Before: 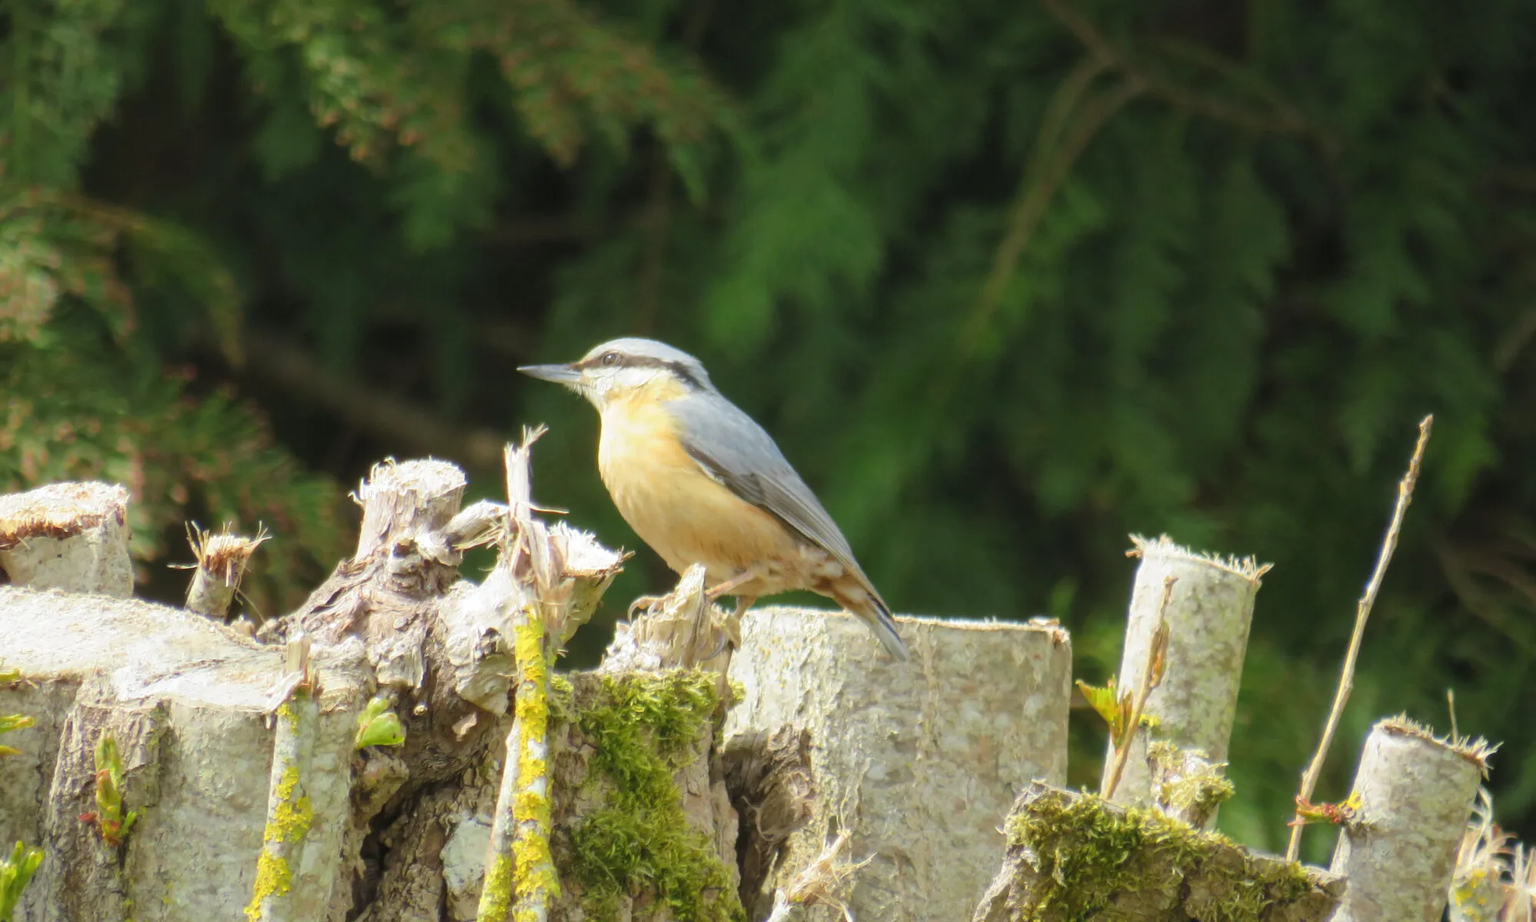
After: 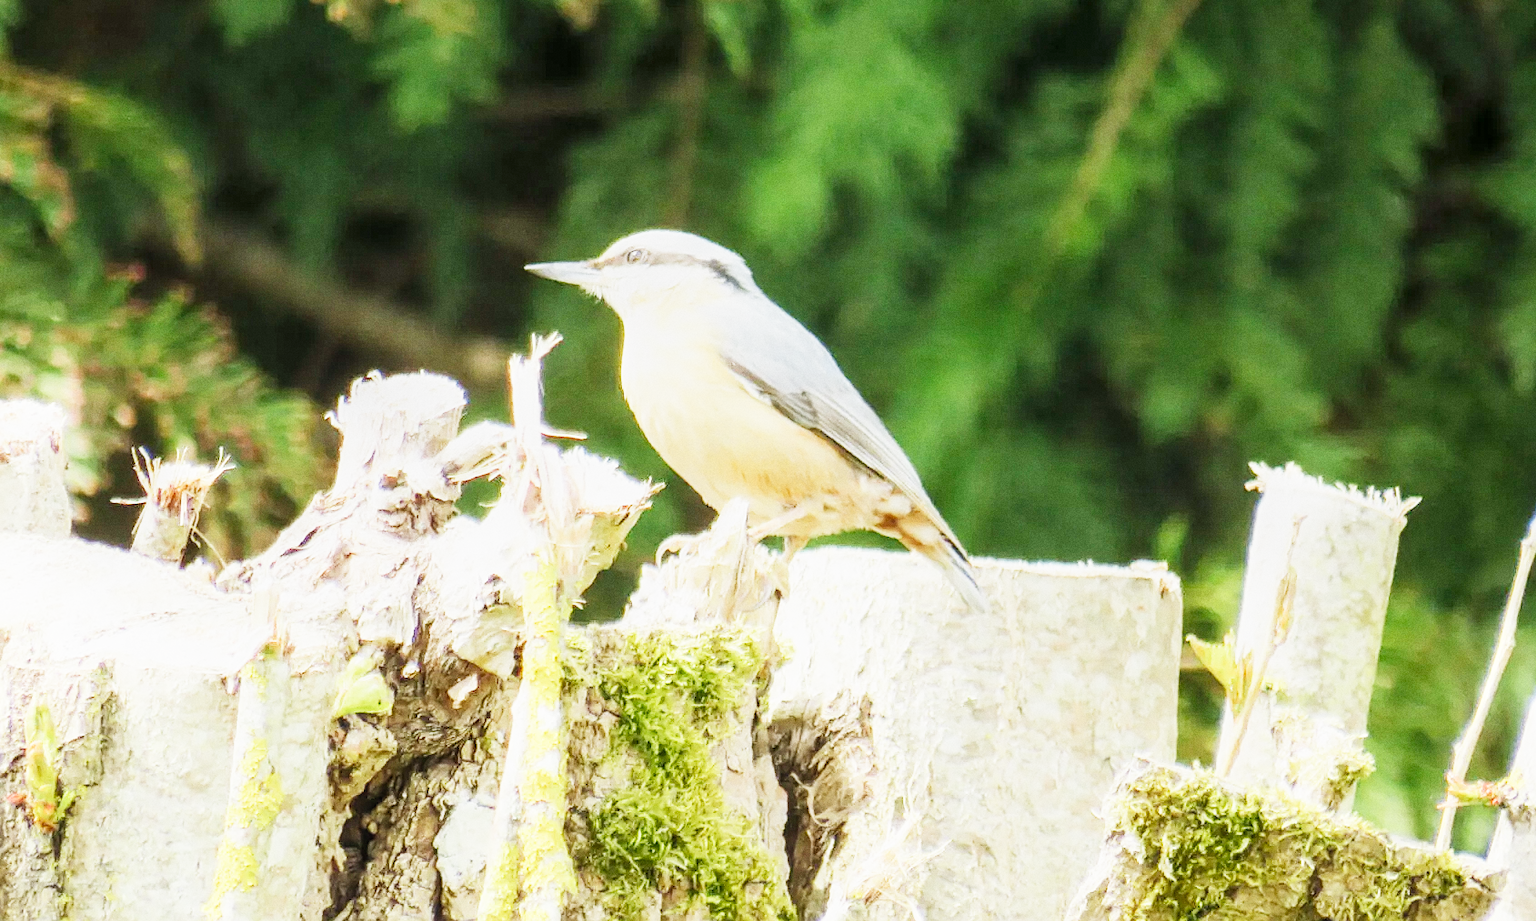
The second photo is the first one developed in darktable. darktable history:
local contrast: detail 117%
sigmoid: contrast 1.69, skew -0.23, preserve hue 0%, red attenuation 0.1, red rotation 0.035, green attenuation 0.1, green rotation -0.017, blue attenuation 0.15, blue rotation -0.052, base primaries Rec2020
white balance: red 1, blue 1
sharpen: on, module defaults
crop and rotate: left 4.842%, top 15.51%, right 10.668%
grain: coarseness 0.09 ISO
exposure: black level correction 0.001, exposure 1.84 EV, compensate highlight preservation false
shadows and highlights: shadows 0, highlights 40
